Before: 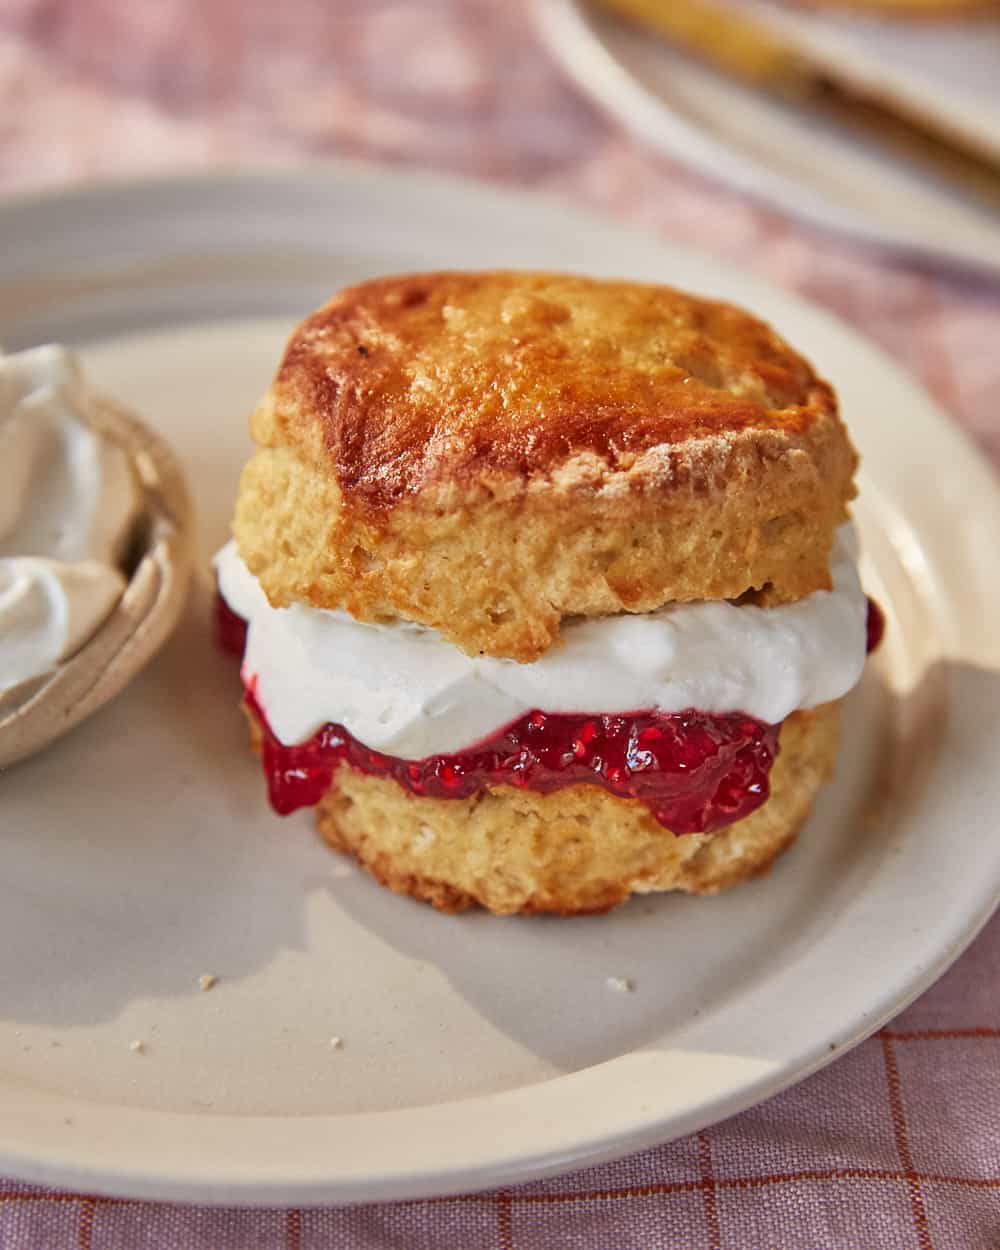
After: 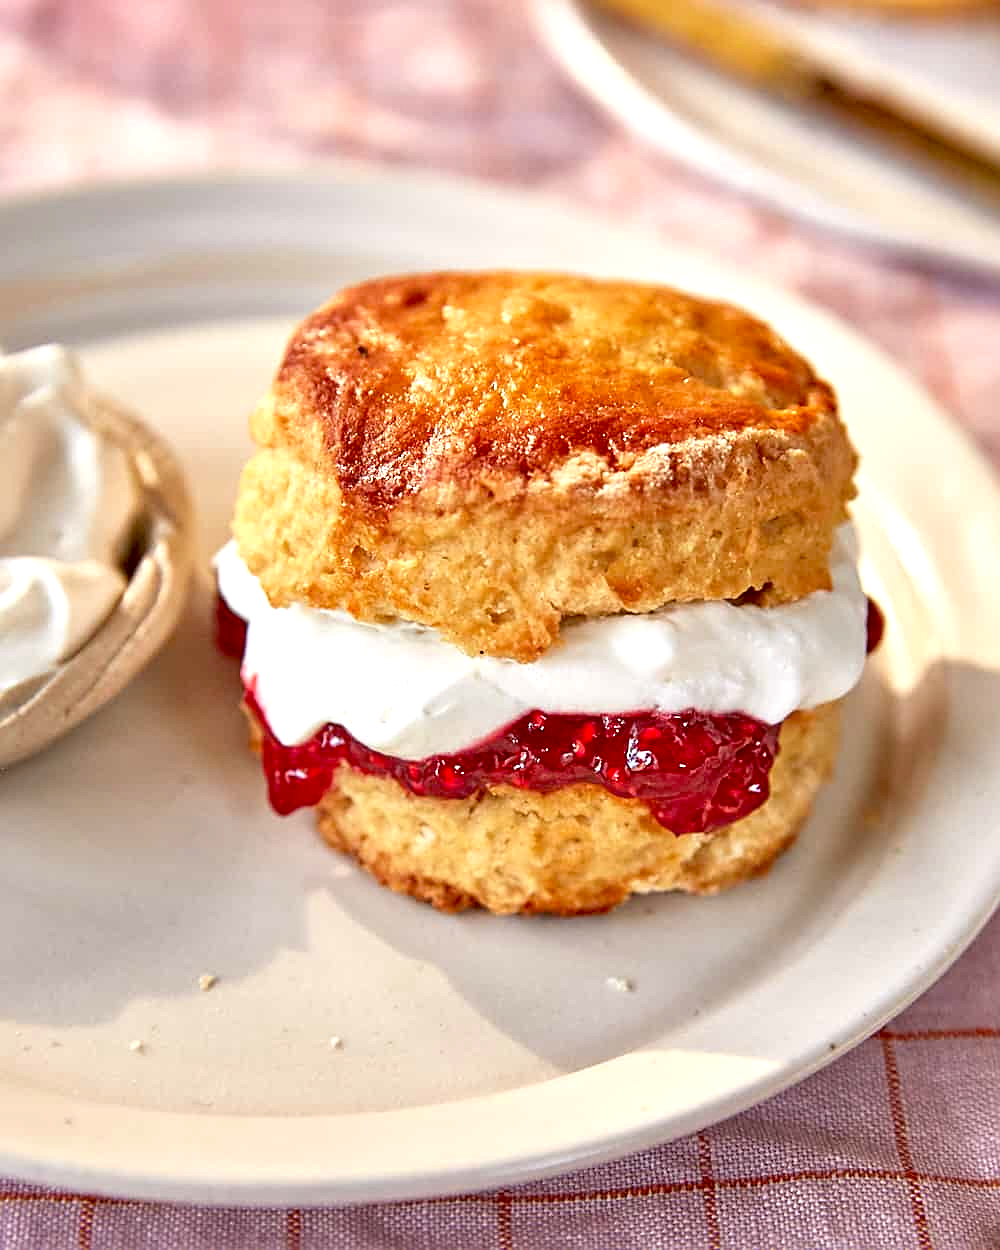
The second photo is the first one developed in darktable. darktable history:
sharpen: amount 0.465
exposure: black level correction 0.011, exposure 0.699 EV, compensate highlight preservation false
